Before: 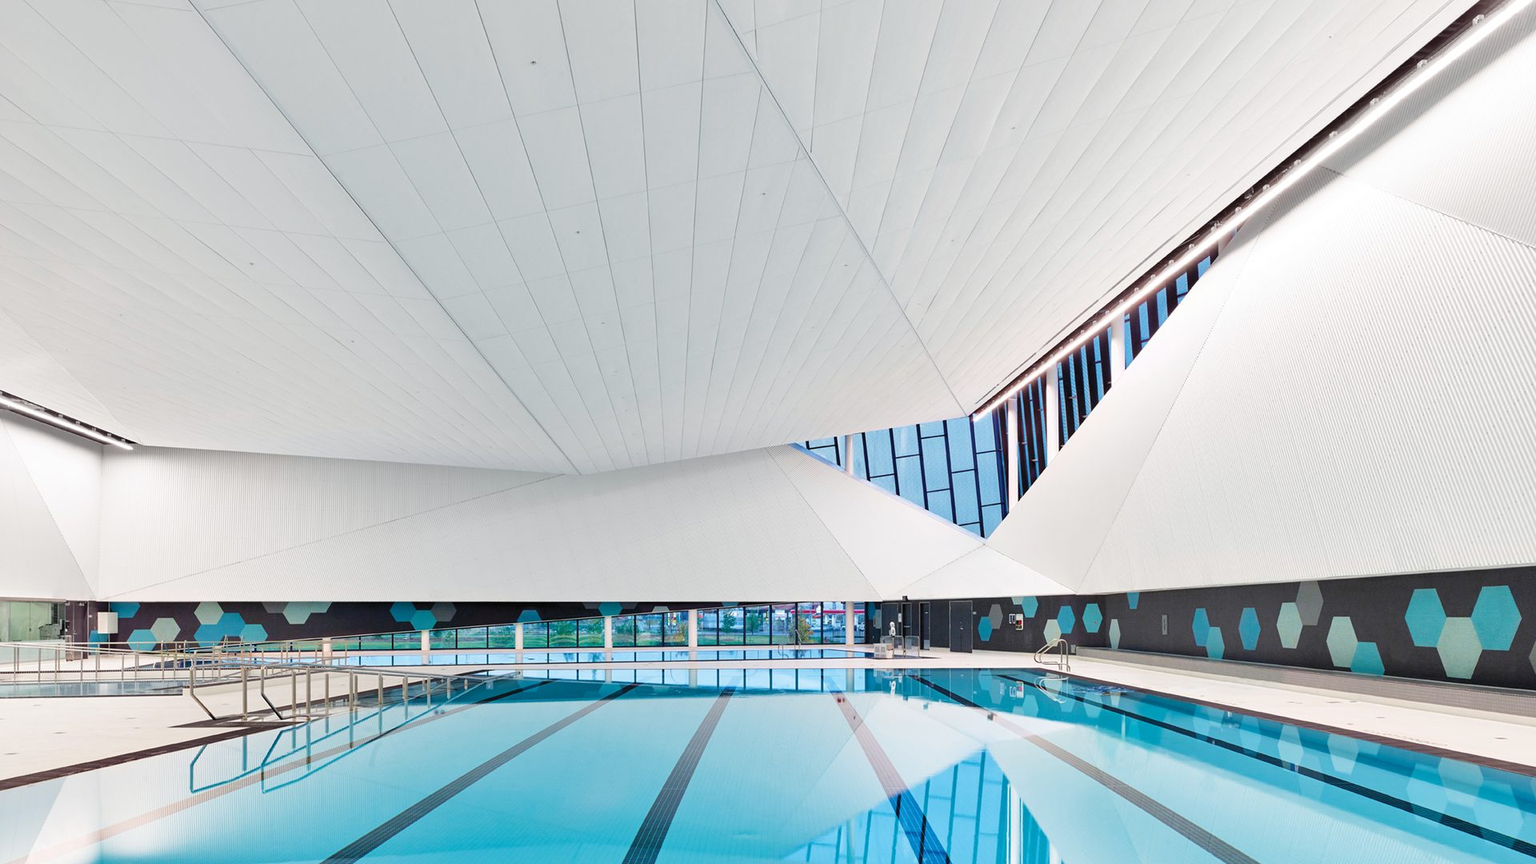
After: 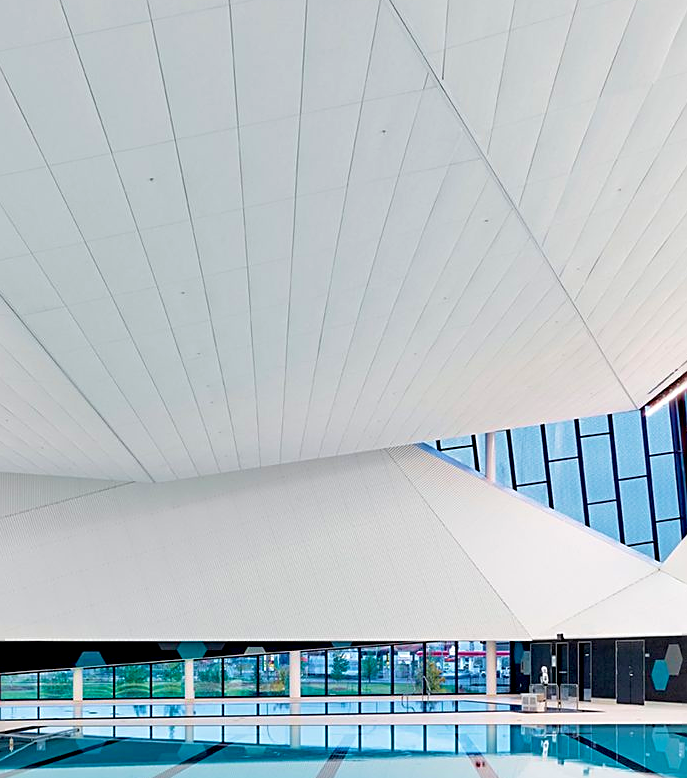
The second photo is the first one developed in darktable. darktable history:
exposure: black level correction 0.017, exposure -0.007 EV, compensate highlight preservation false
velvia: on, module defaults
crop and rotate: left 29.752%, top 10.338%, right 34.453%, bottom 17.569%
sharpen: on, module defaults
